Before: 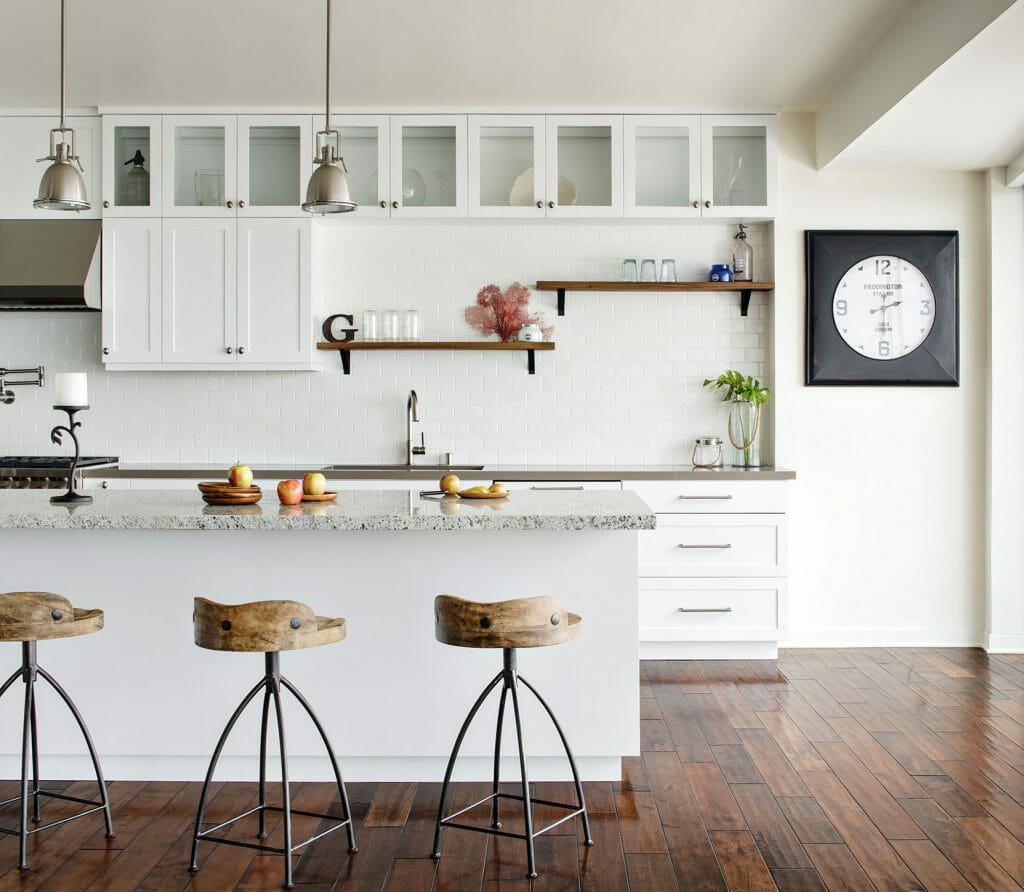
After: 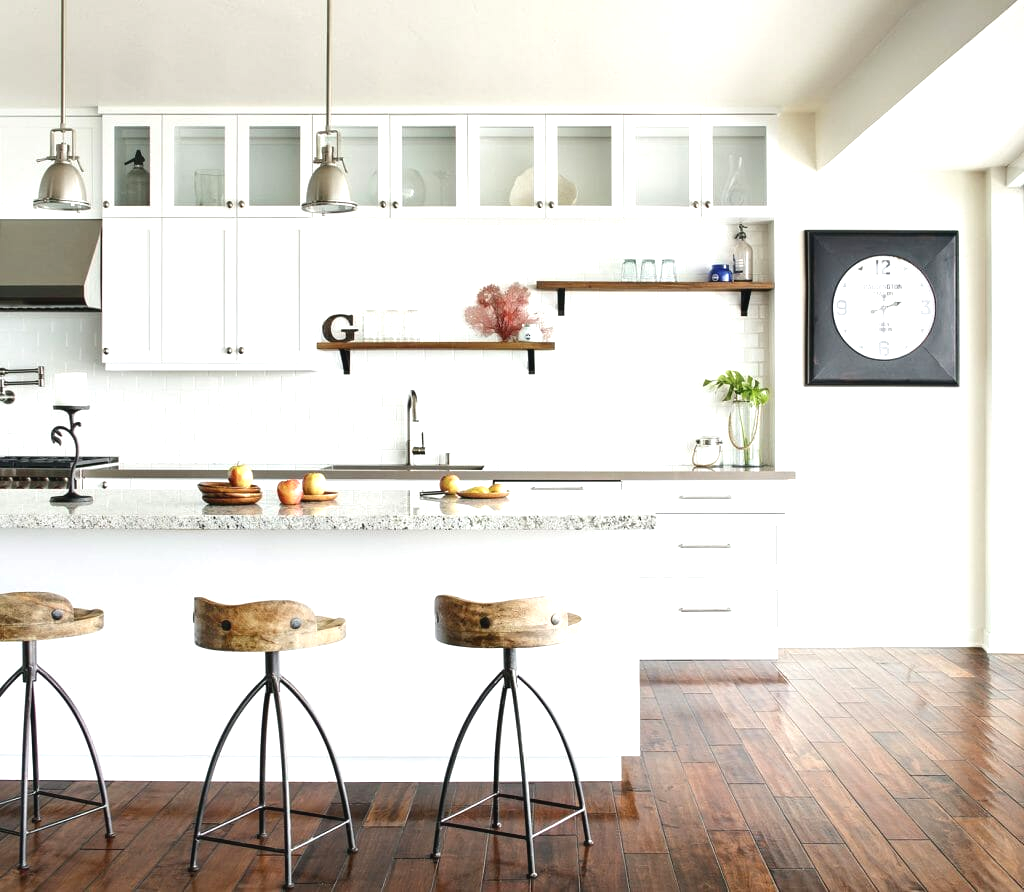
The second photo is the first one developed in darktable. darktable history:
exposure: black level correction 0, exposure 0.9 EV, compensate highlight preservation false
contrast brightness saturation: contrast -0.08, brightness -0.04, saturation -0.11
